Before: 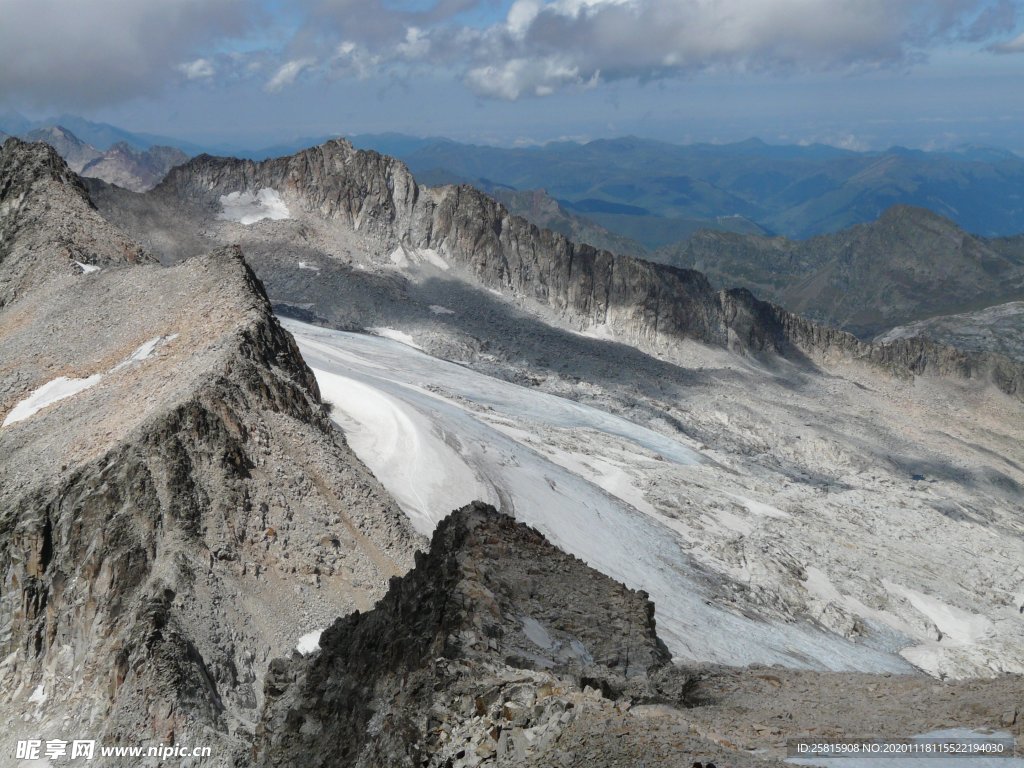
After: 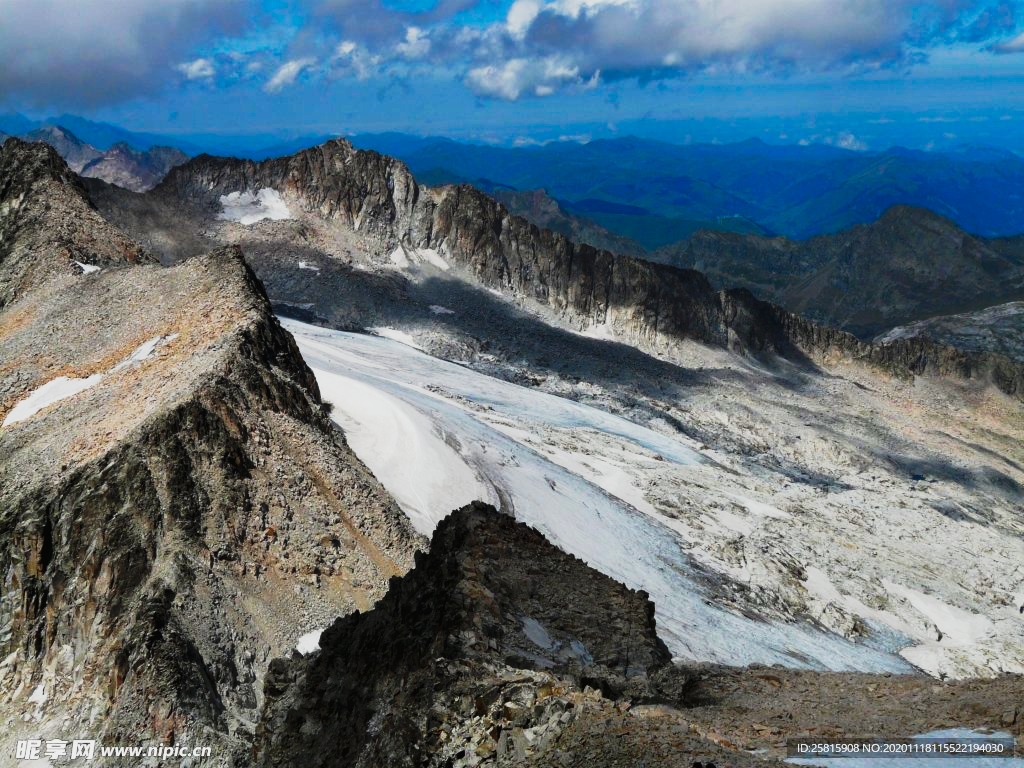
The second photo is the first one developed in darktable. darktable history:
tone curve: curves: ch0 [(0, 0) (0.003, 0.005) (0.011, 0.006) (0.025, 0.004) (0.044, 0.004) (0.069, 0.007) (0.1, 0.014) (0.136, 0.018) (0.177, 0.034) (0.224, 0.065) (0.277, 0.089) (0.335, 0.143) (0.399, 0.219) (0.468, 0.327) (0.543, 0.455) (0.623, 0.63) (0.709, 0.786) (0.801, 0.87) (0.898, 0.922) (1, 1)], preserve colors none
lowpass: radius 0.1, contrast 0.85, saturation 1.1, unbound 0
